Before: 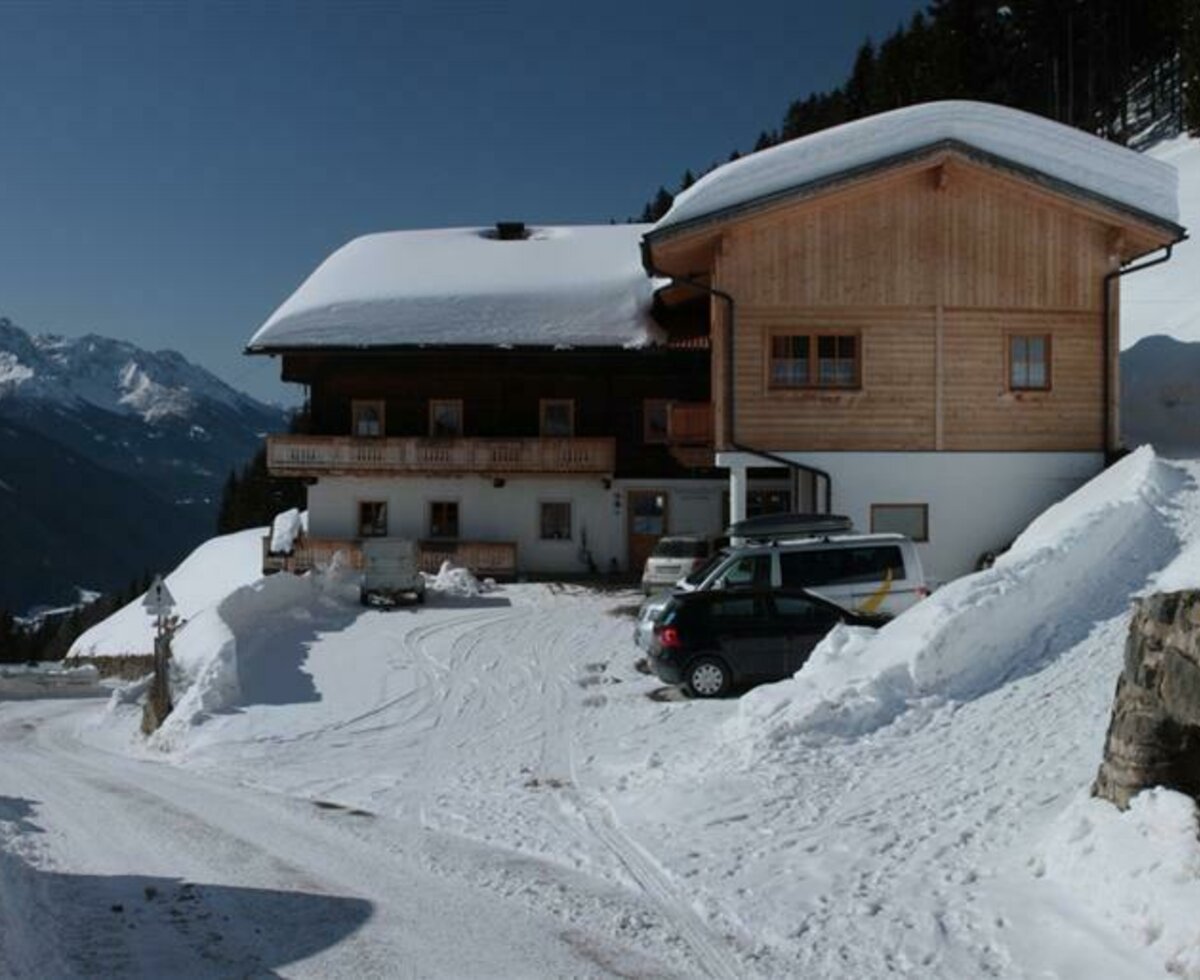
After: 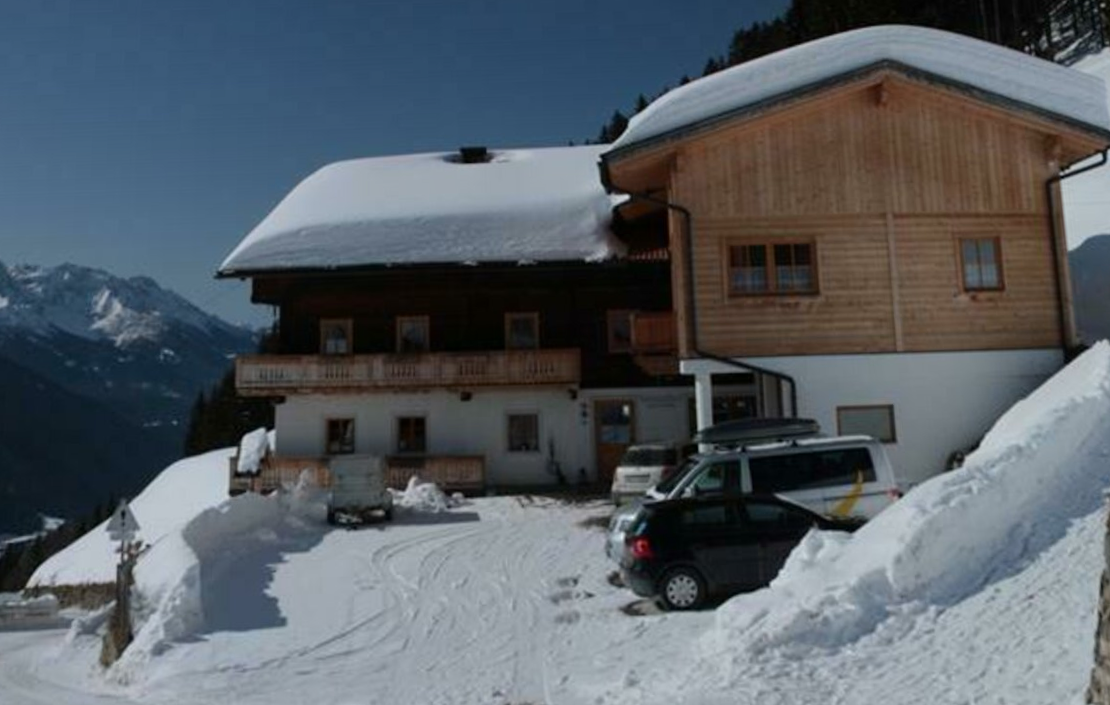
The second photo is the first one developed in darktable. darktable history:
crop: top 3.857%, bottom 21.132%
shadows and highlights: shadows -20, white point adjustment -2, highlights -35
rotate and perspective: rotation -1.68°, lens shift (vertical) -0.146, crop left 0.049, crop right 0.912, crop top 0.032, crop bottom 0.96
